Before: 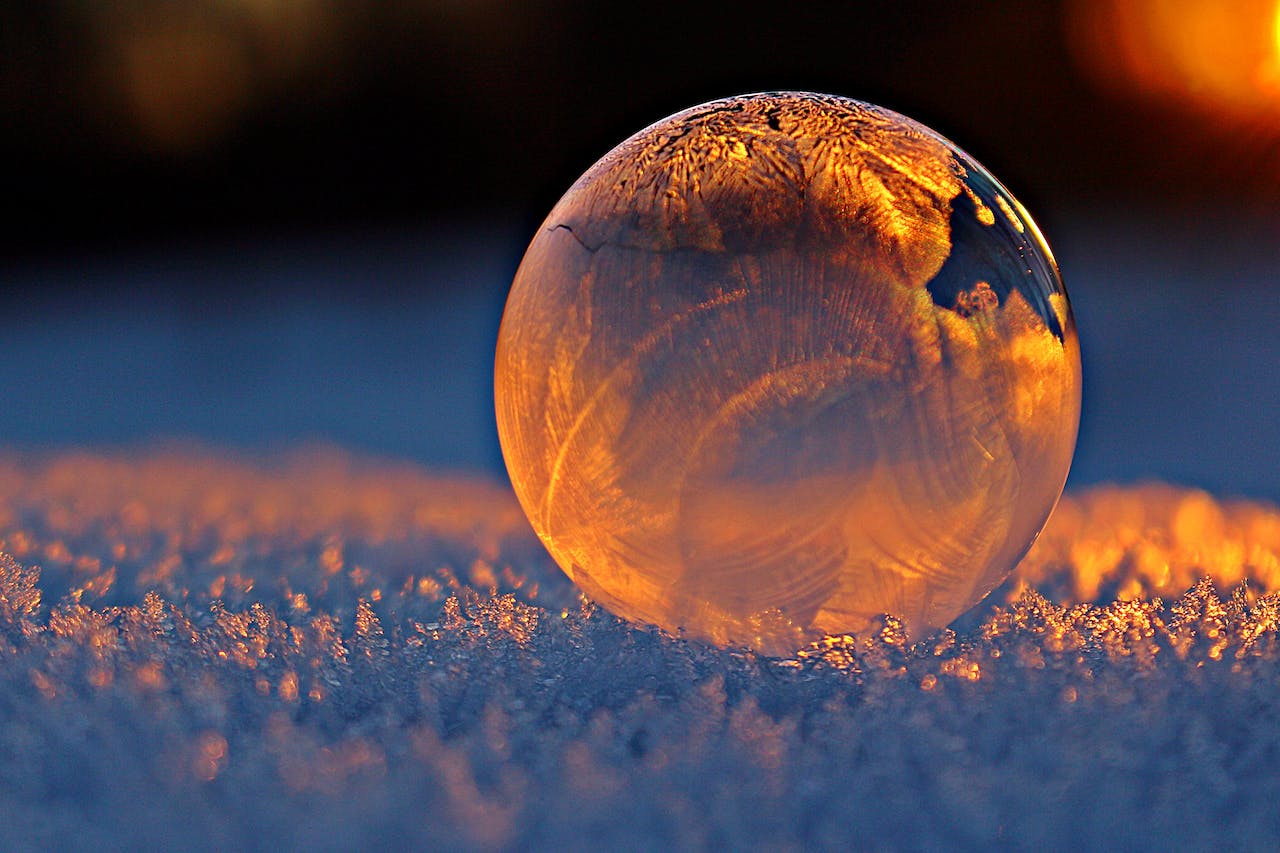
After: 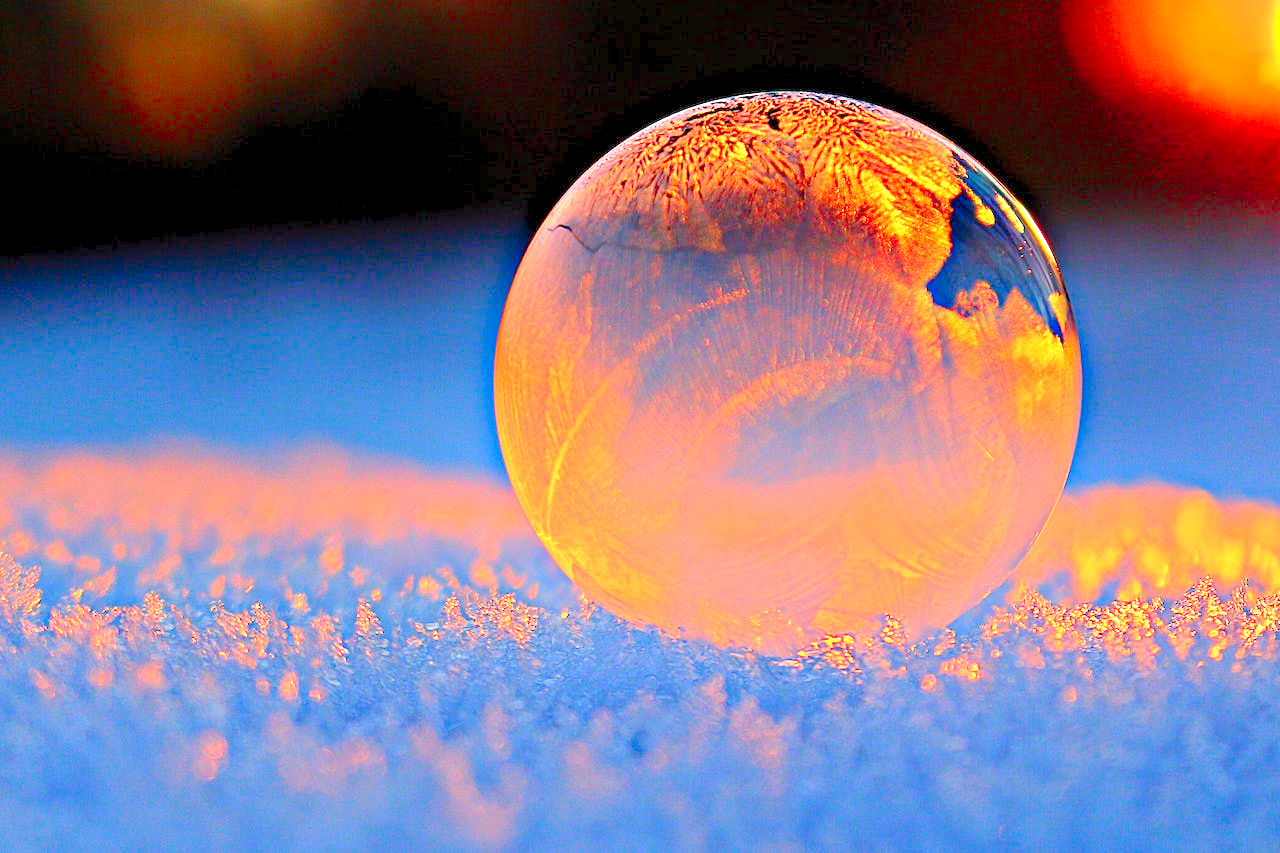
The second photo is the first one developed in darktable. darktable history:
shadows and highlights: shadows -40.15, highlights 62.88, soften with gaussian
levels: levels [0.008, 0.318, 0.836]
